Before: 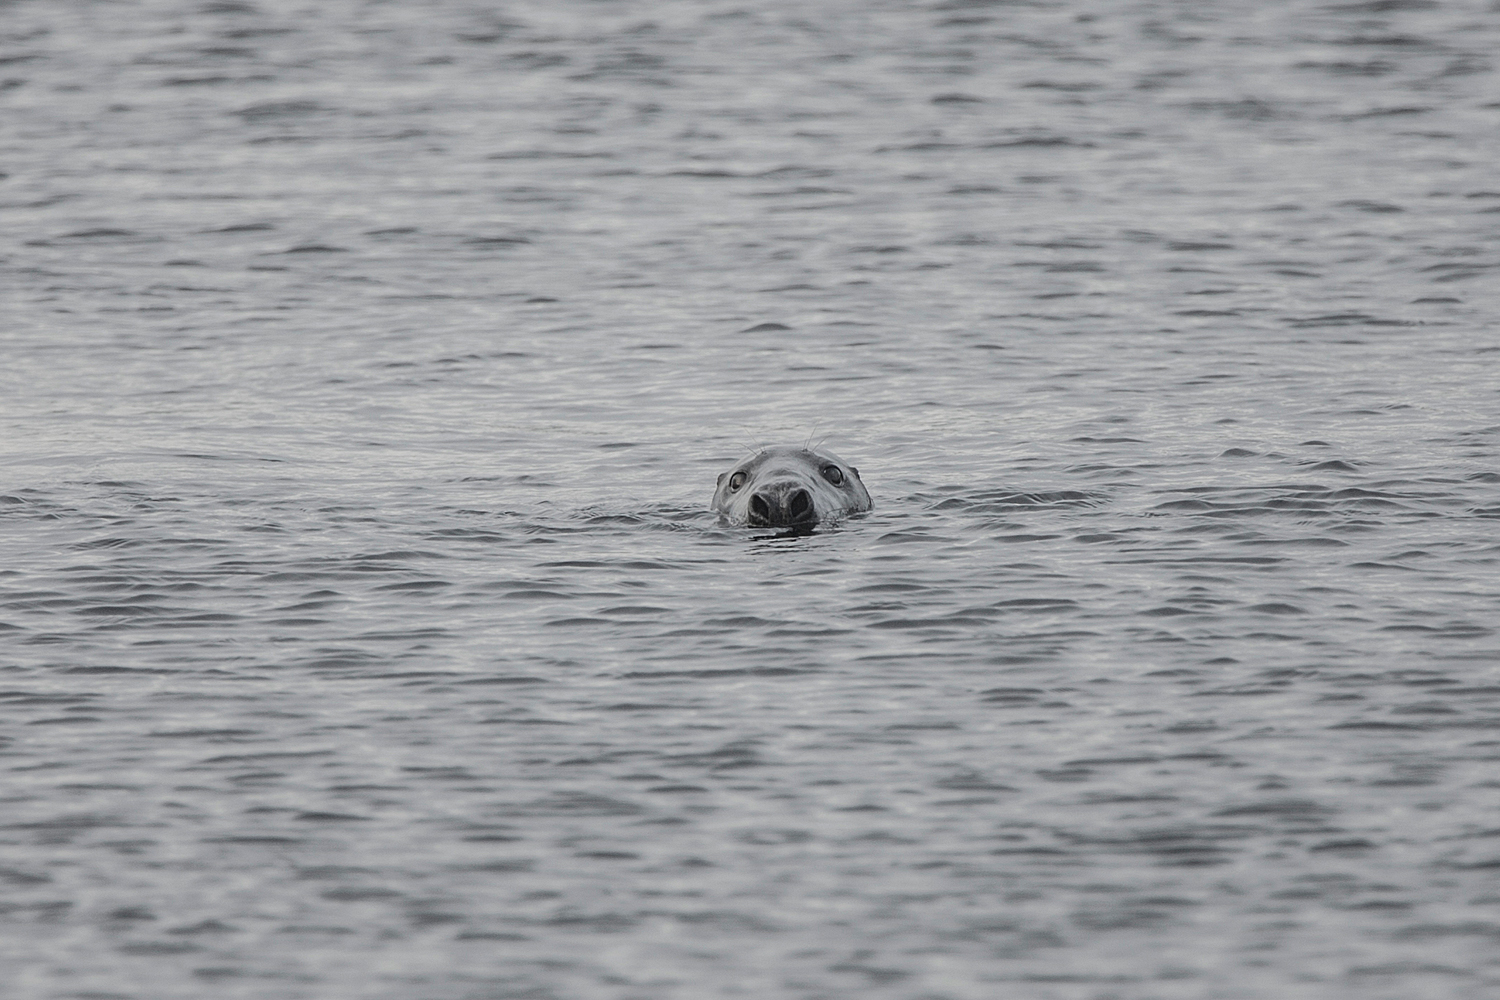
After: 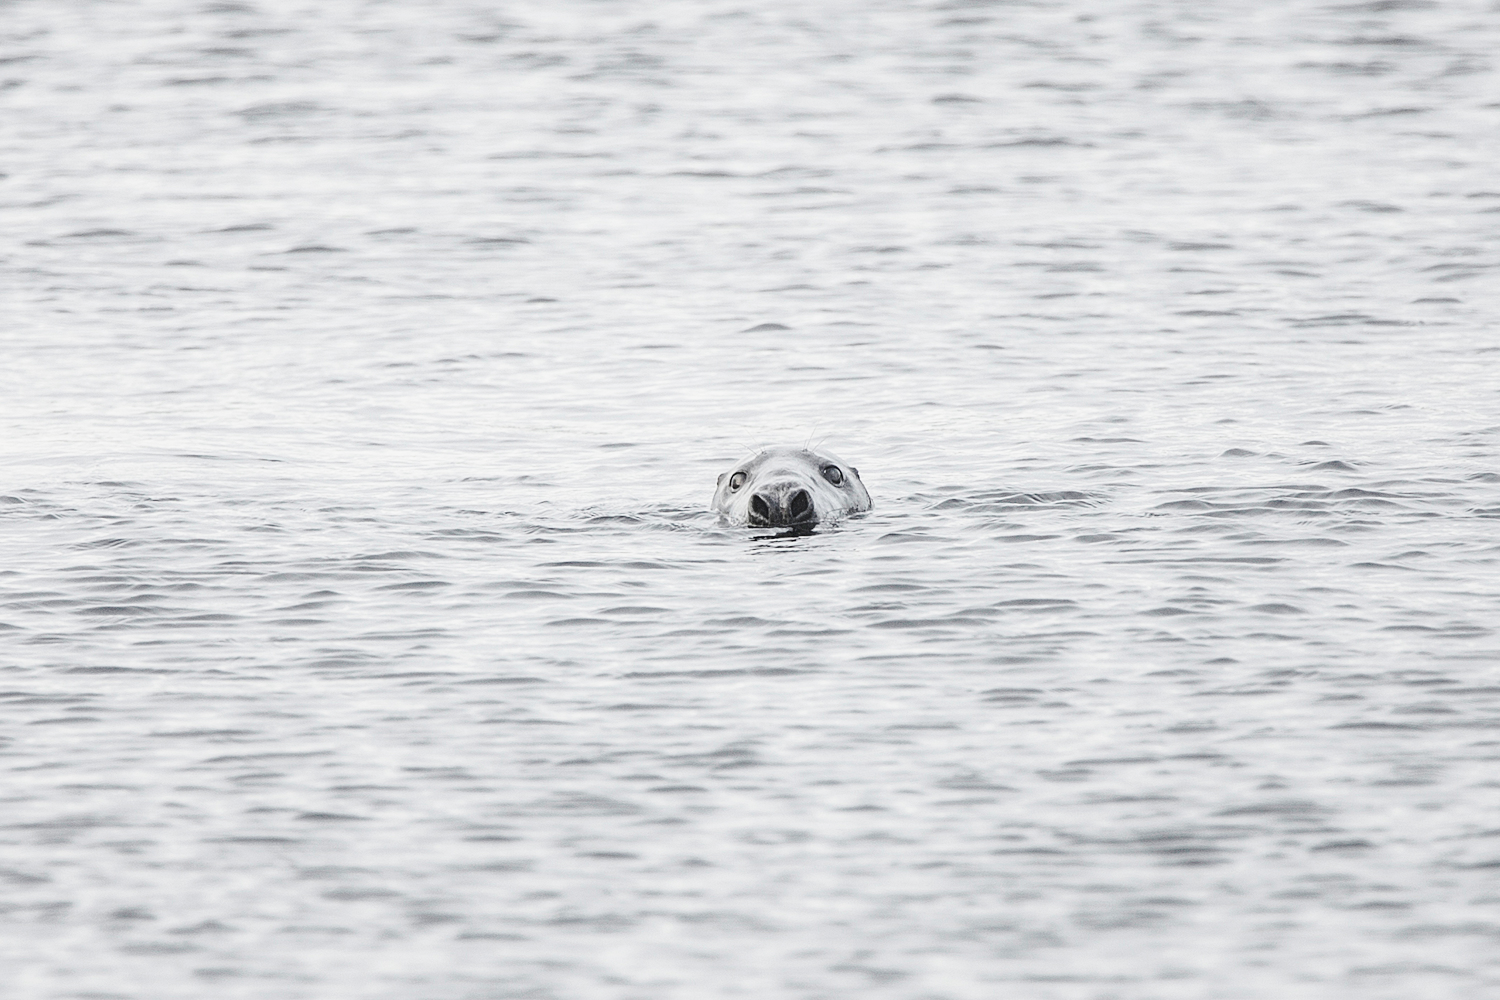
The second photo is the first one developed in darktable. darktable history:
base curve: curves: ch0 [(0, 0) (0.025, 0.046) (0.112, 0.277) (0.467, 0.74) (0.814, 0.929) (1, 0.942)], preserve colors none
tone equalizer: -8 EV -0.38 EV, -7 EV -0.415 EV, -6 EV -0.358 EV, -5 EV -0.247 EV, -3 EV 0.194 EV, -2 EV 0.307 EV, -1 EV 0.367 EV, +0 EV 0.431 EV
